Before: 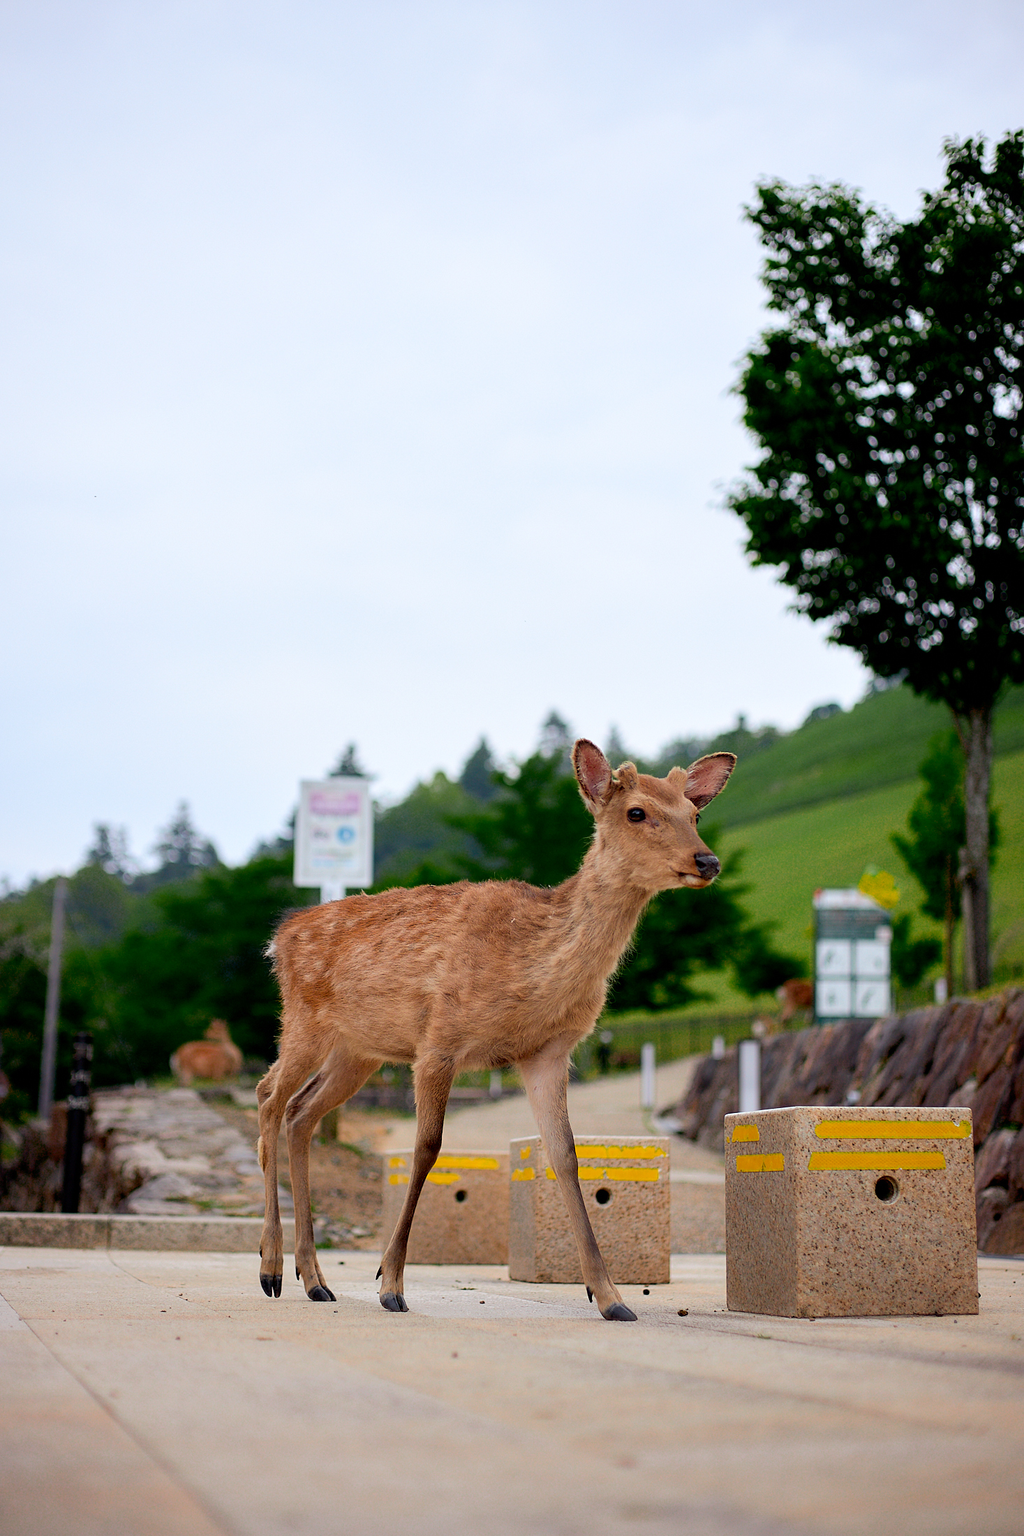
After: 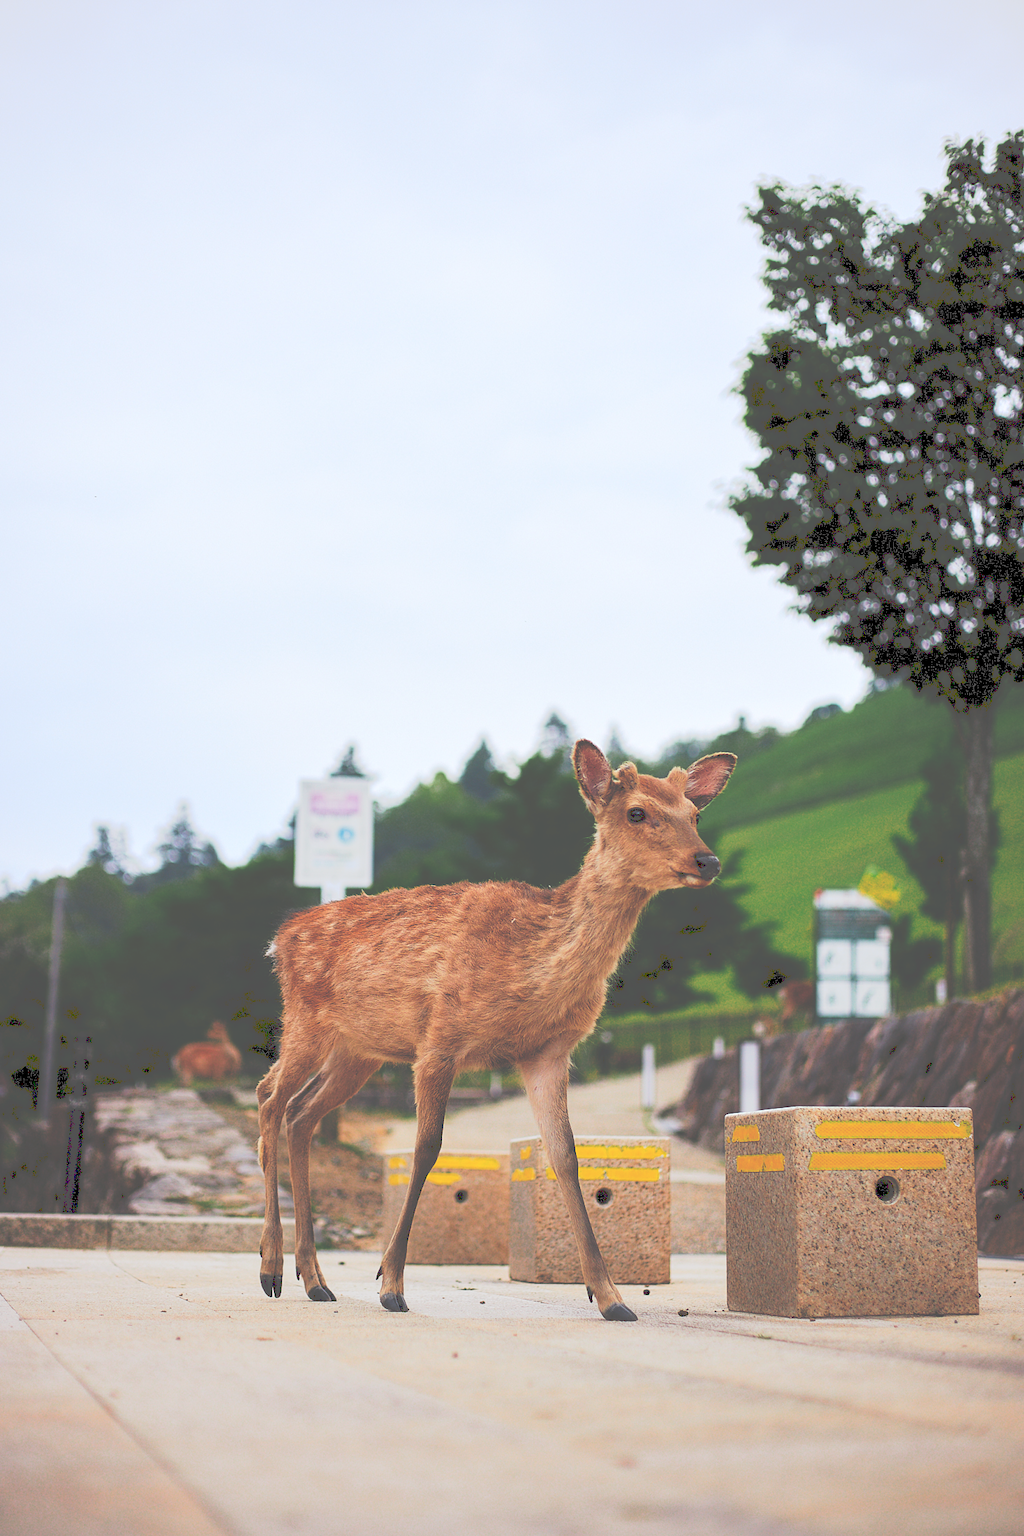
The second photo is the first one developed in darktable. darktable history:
tone curve: curves: ch0 [(0, 0) (0.003, 0.345) (0.011, 0.345) (0.025, 0.345) (0.044, 0.349) (0.069, 0.353) (0.1, 0.356) (0.136, 0.359) (0.177, 0.366) (0.224, 0.378) (0.277, 0.398) (0.335, 0.429) (0.399, 0.476) (0.468, 0.545) (0.543, 0.624) (0.623, 0.721) (0.709, 0.811) (0.801, 0.876) (0.898, 0.913) (1, 1)], preserve colors none
